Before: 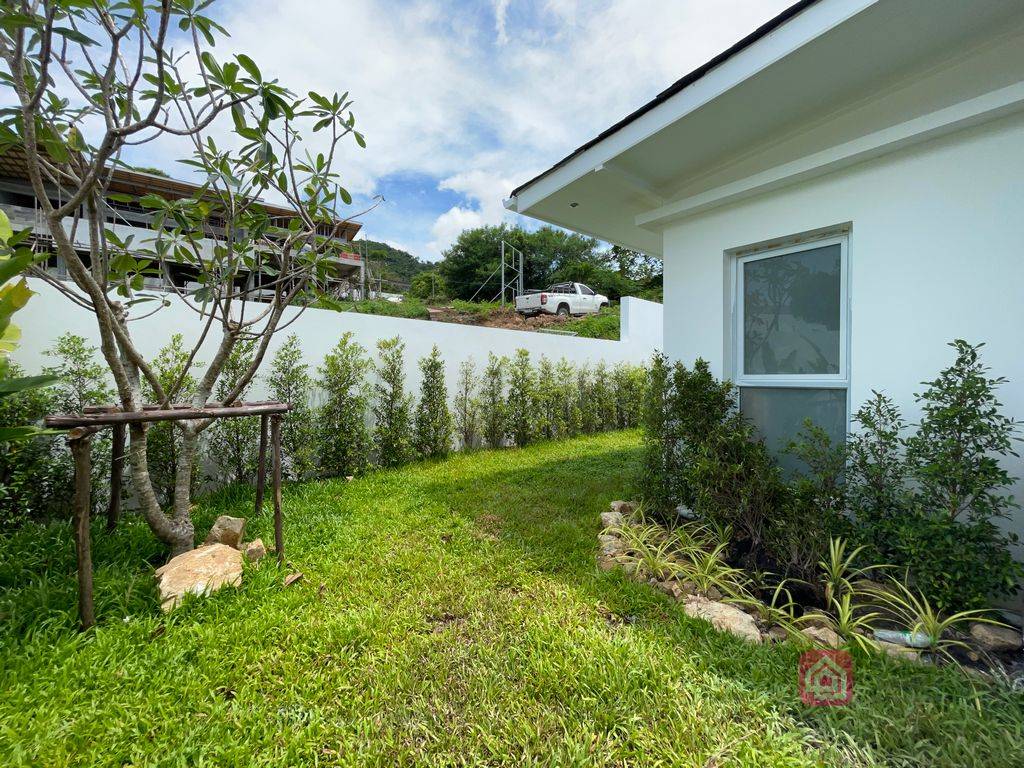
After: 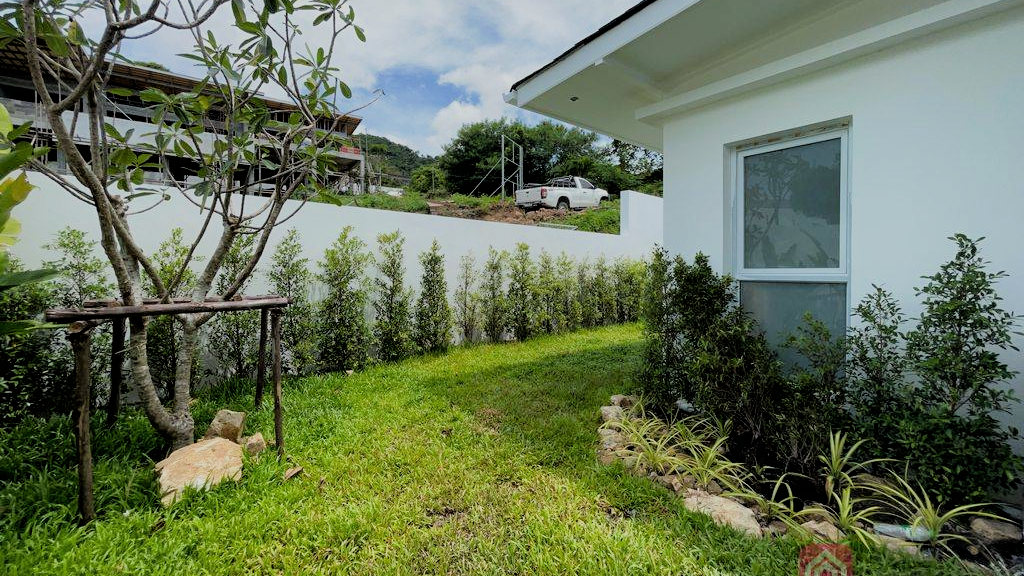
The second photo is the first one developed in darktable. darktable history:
crop: top 13.819%, bottom 11.169%
filmic rgb: black relative exposure -4.88 EV, hardness 2.82
